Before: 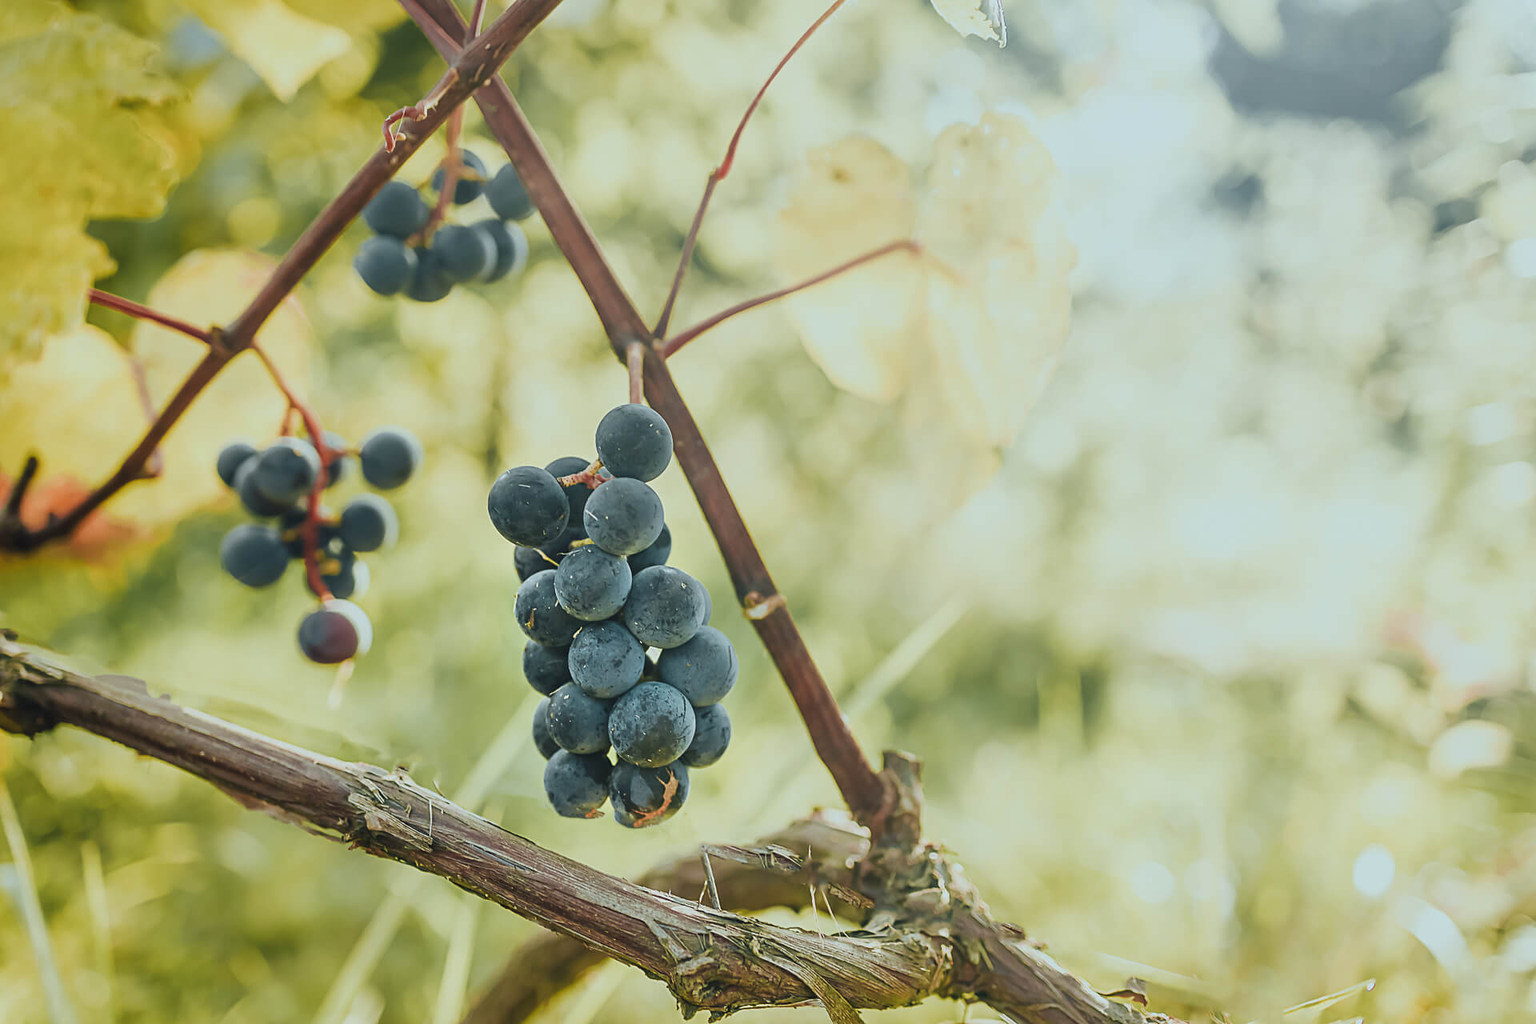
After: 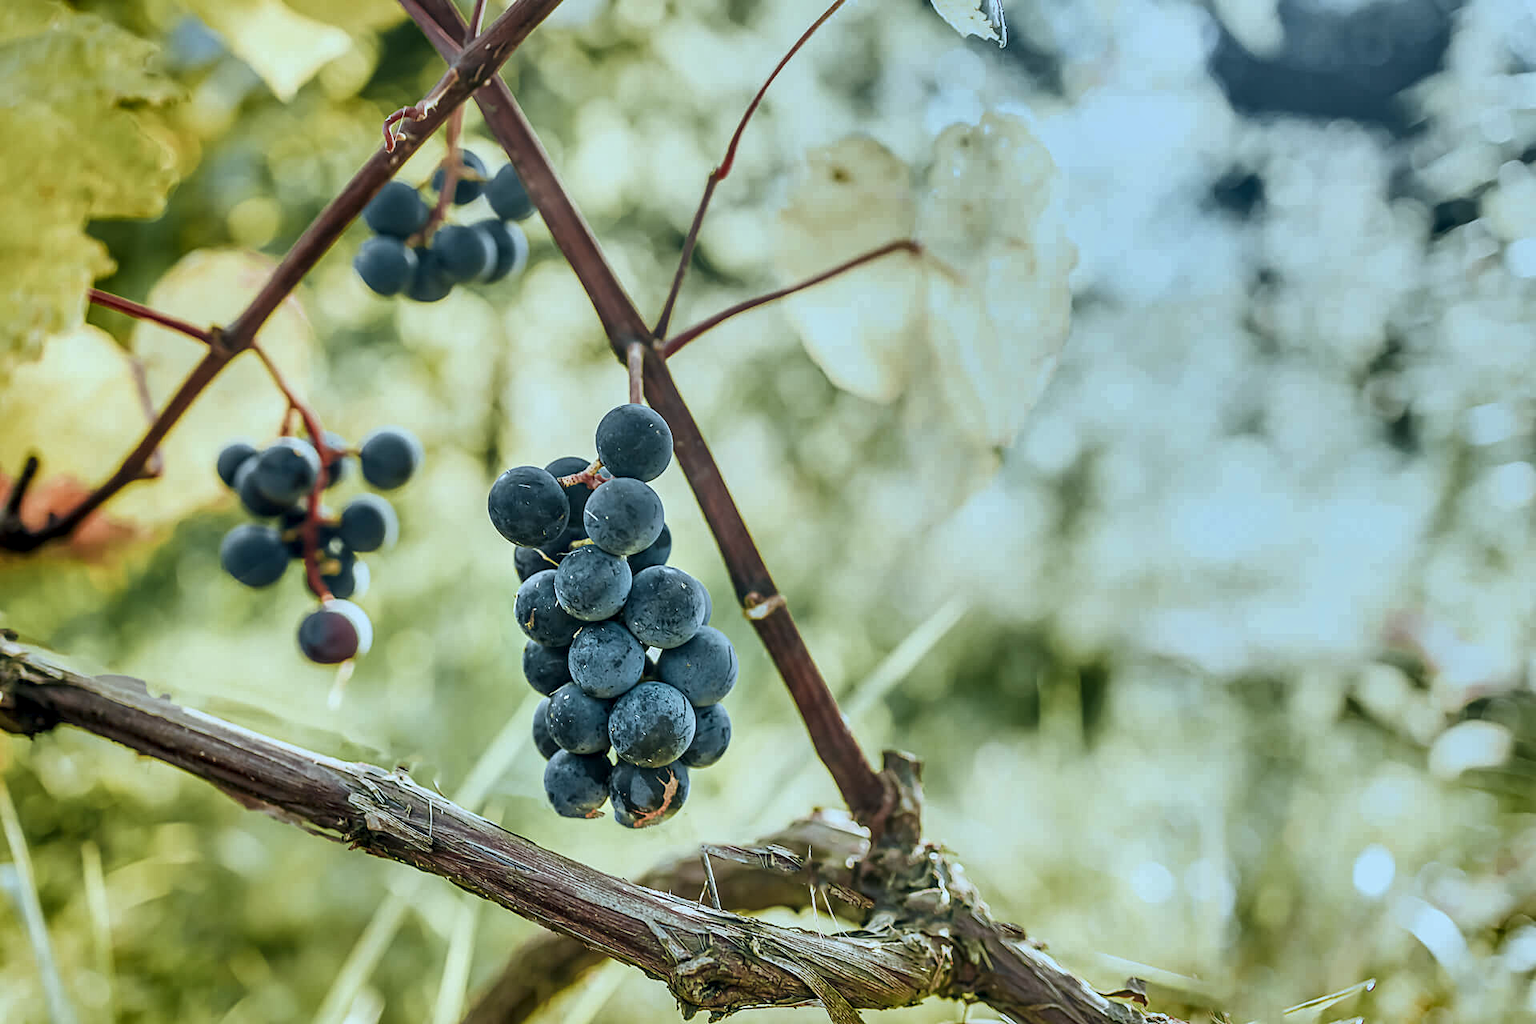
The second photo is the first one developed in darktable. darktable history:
shadows and highlights: radius 171.16, shadows 27, white point adjustment 3.13, highlights -67.95, soften with gaussian
local contrast: detail 154%
color calibration: x 0.37, y 0.382, temperature 4313.32 K
